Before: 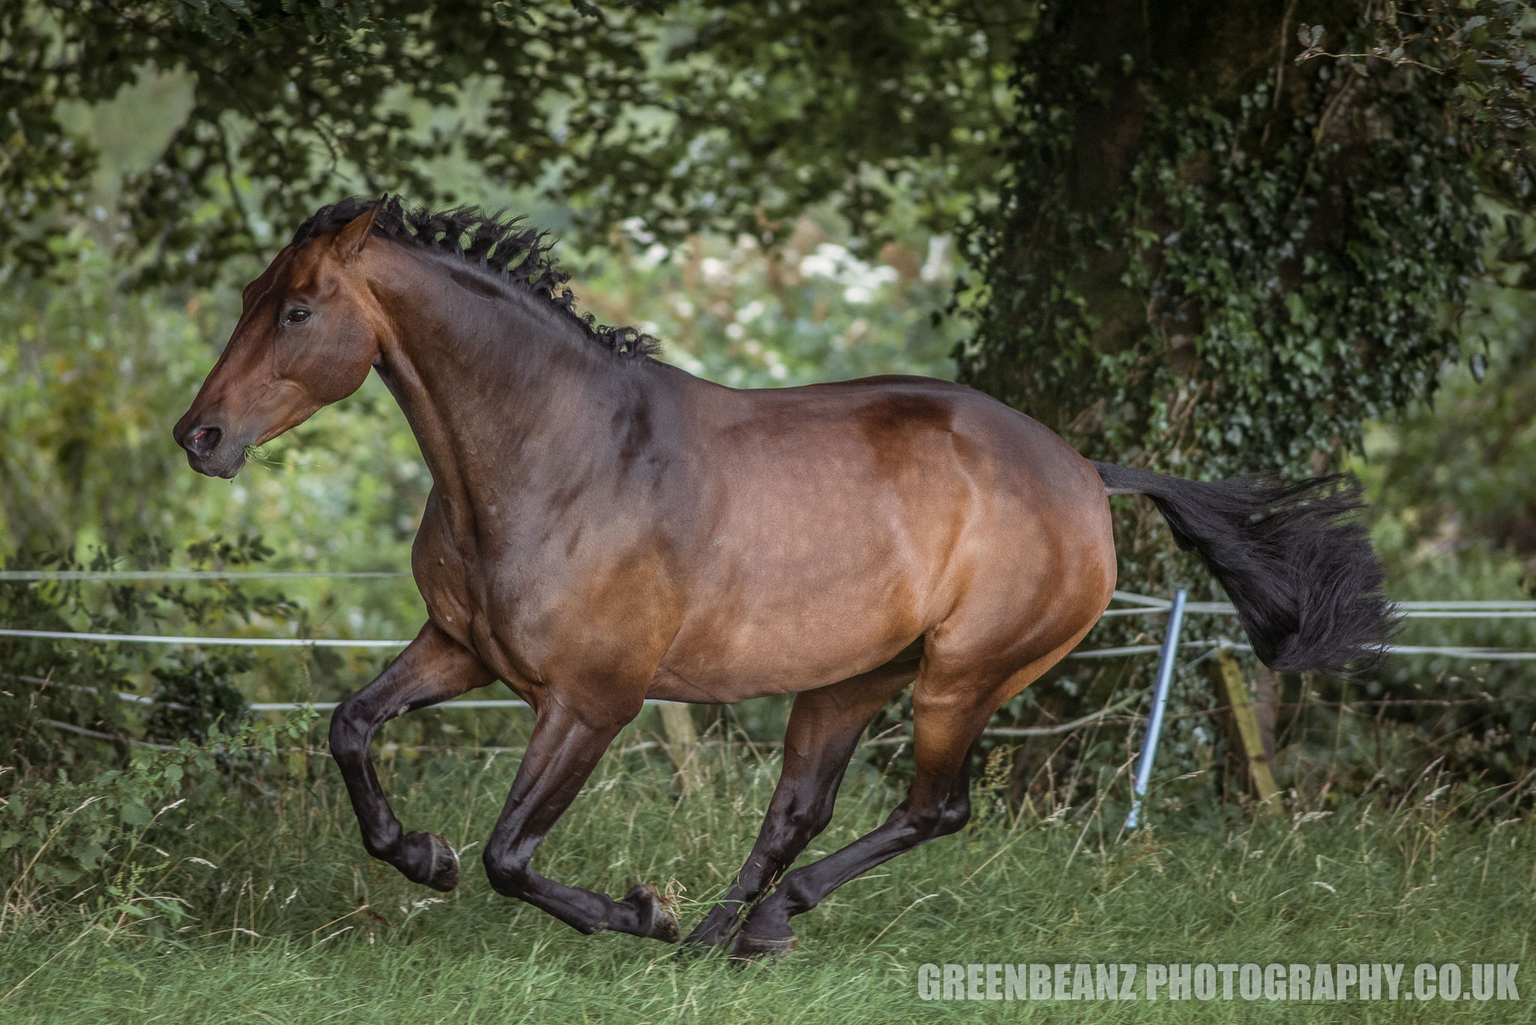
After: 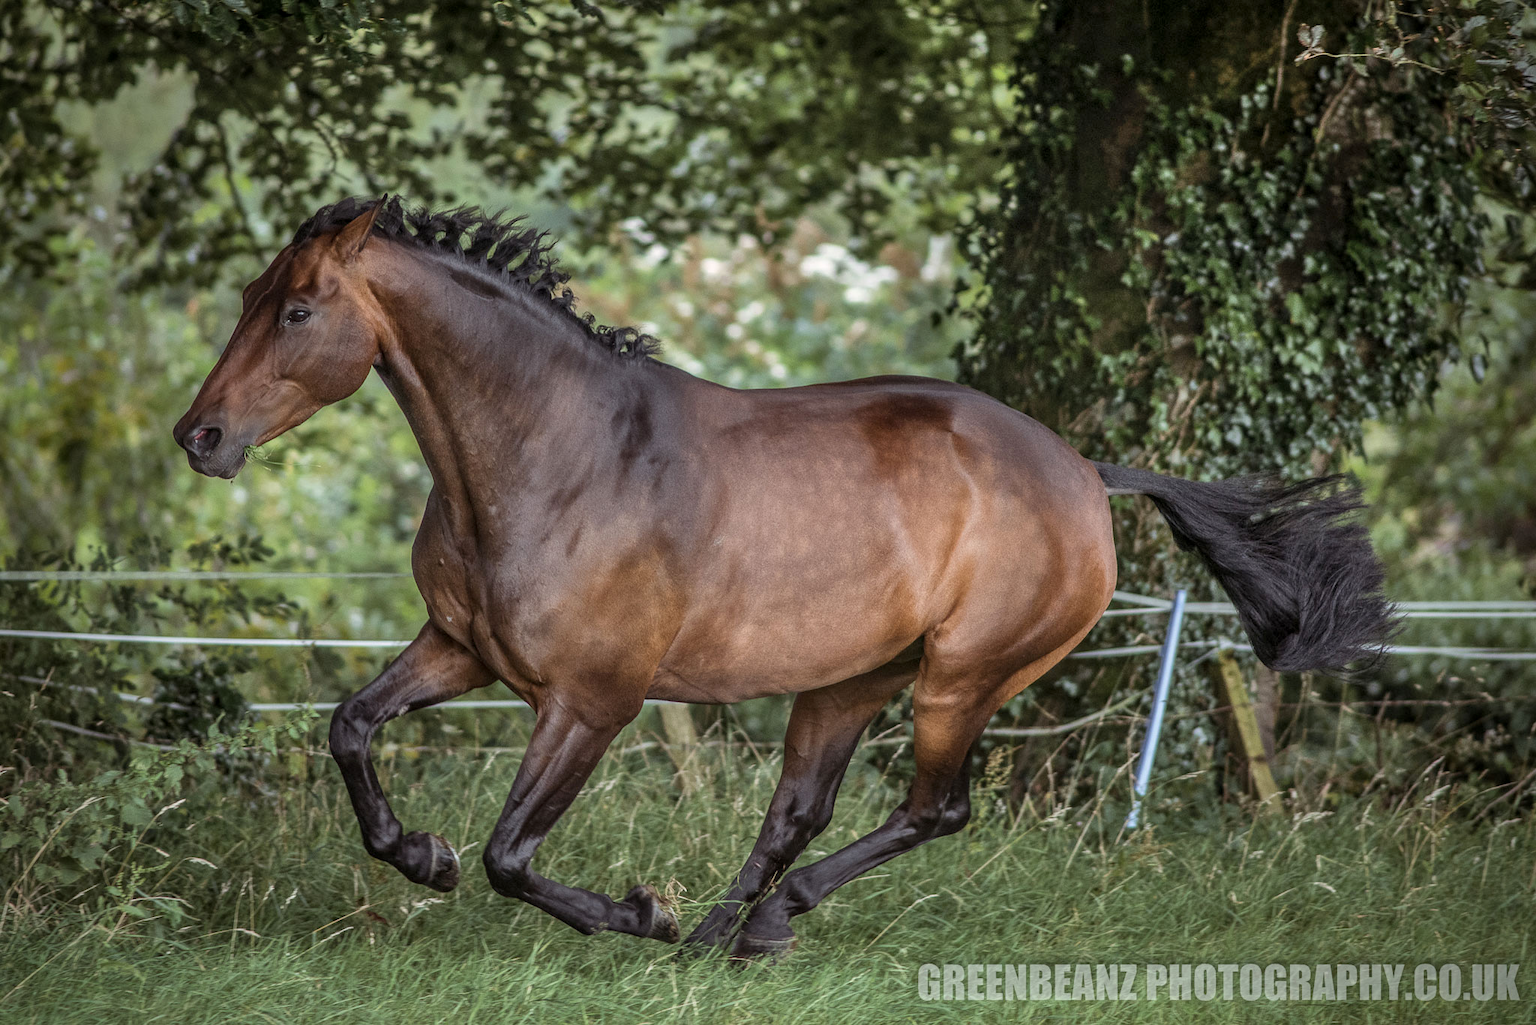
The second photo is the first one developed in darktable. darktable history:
shadows and highlights: low approximation 0.01, soften with gaussian
local contrast: highlights 106%, shadows 98%, detail 119%, midtone range 0.2
vignetting: brightness -0.567, saturation 0.002
